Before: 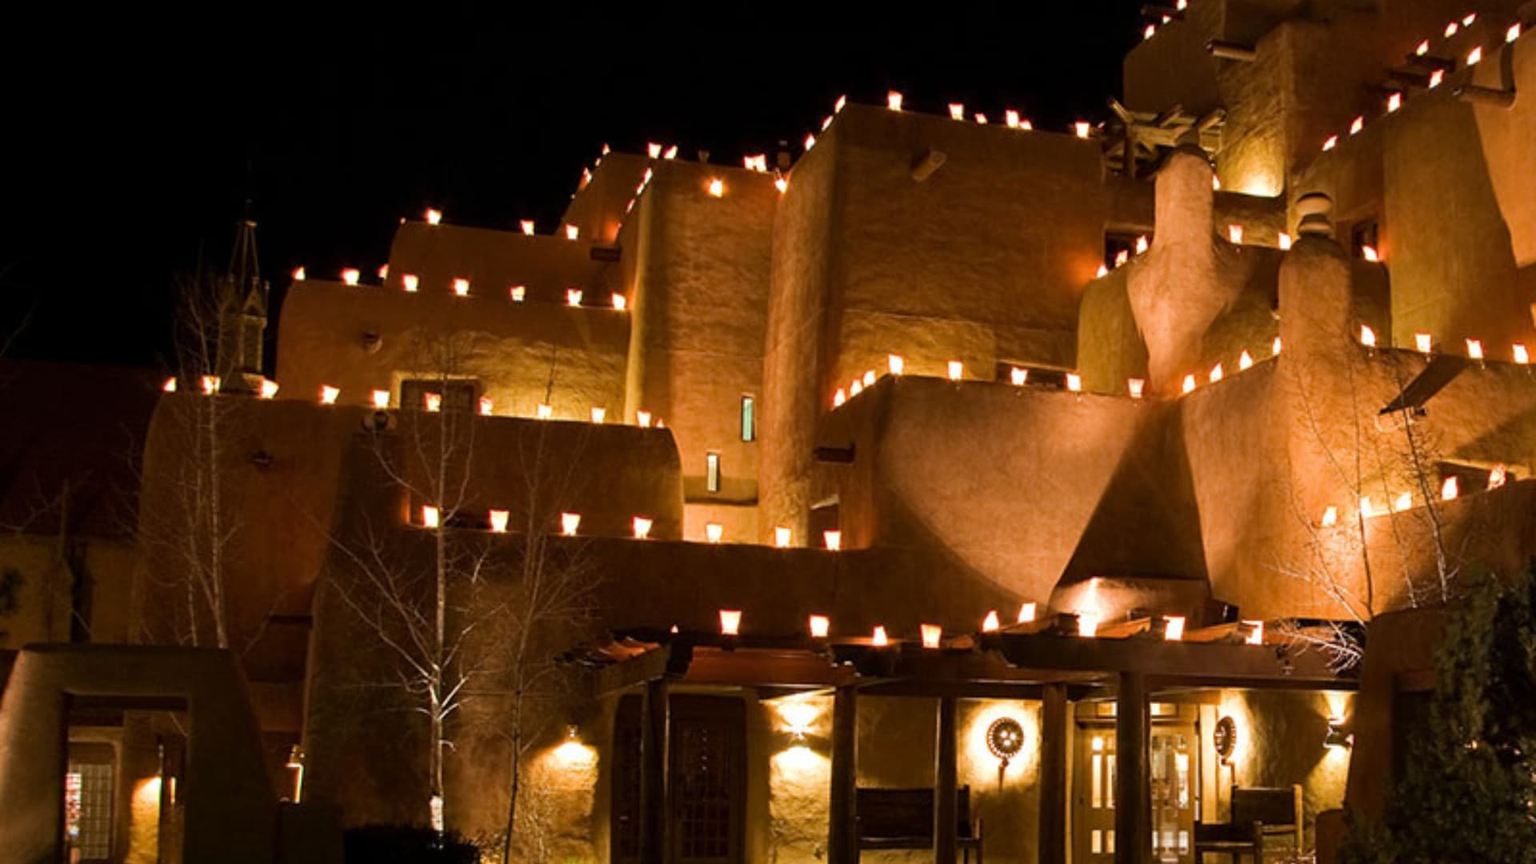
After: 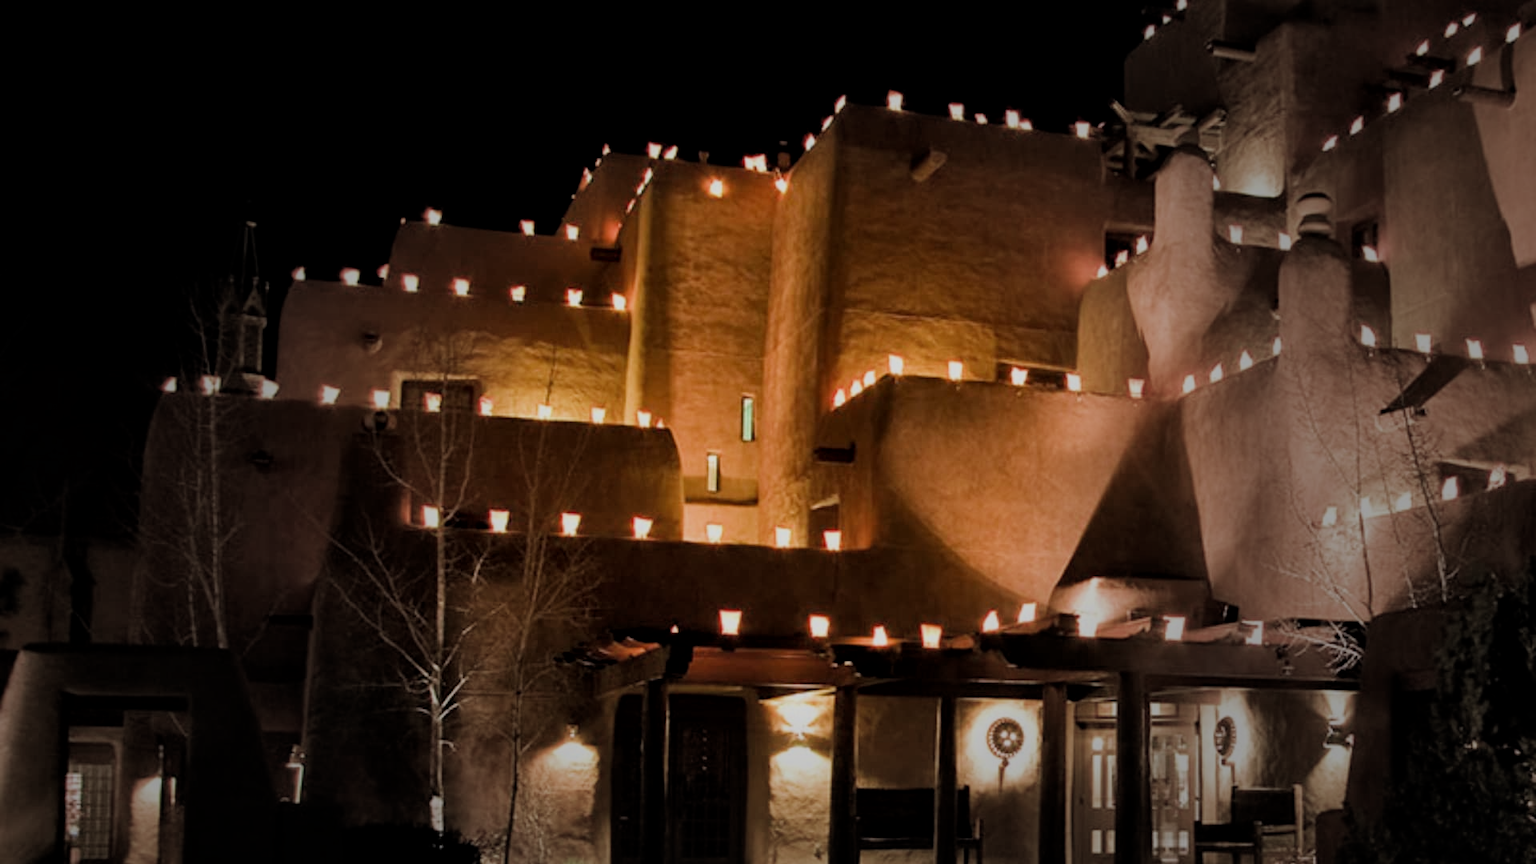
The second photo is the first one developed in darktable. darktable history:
vignetting: fall-off start 32.04%, fall-off radius 33.63%
filmic rgb: black relative exposure -7.65 EV, white relative exposure 4.56 EV, hardness 3.61, add noise in highlights 0.001, color science v3 (2019), use custom middle-gray values true, contrast in highlights soft
local contrast: mode bilateral grid, contrast 21, coarseness 50, detail 119%, midtone range 0.2
